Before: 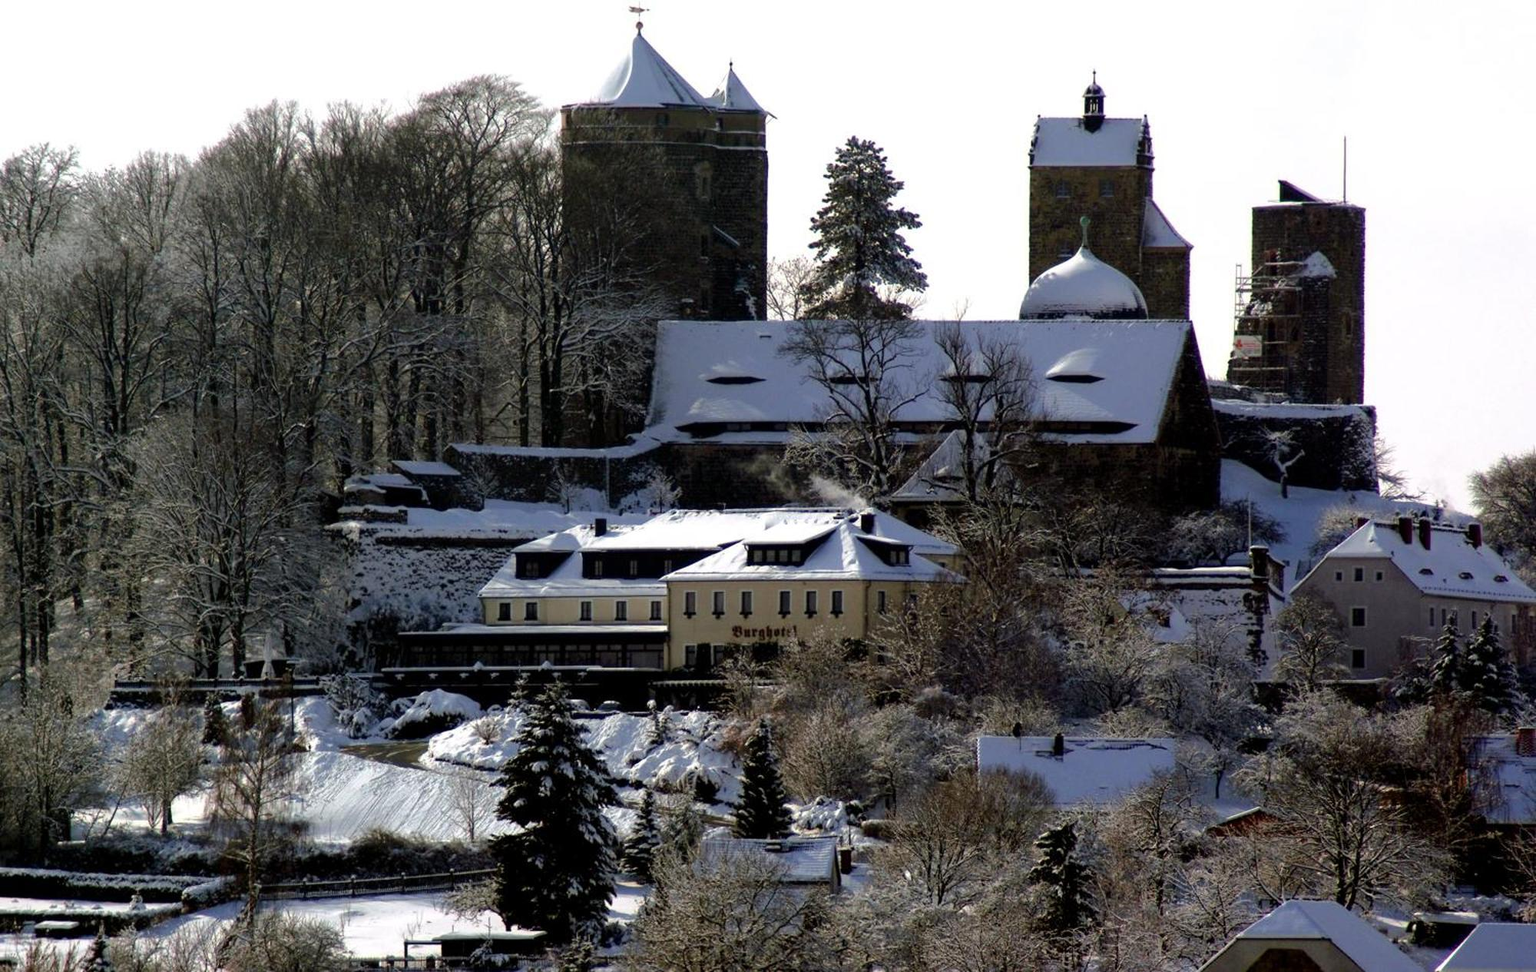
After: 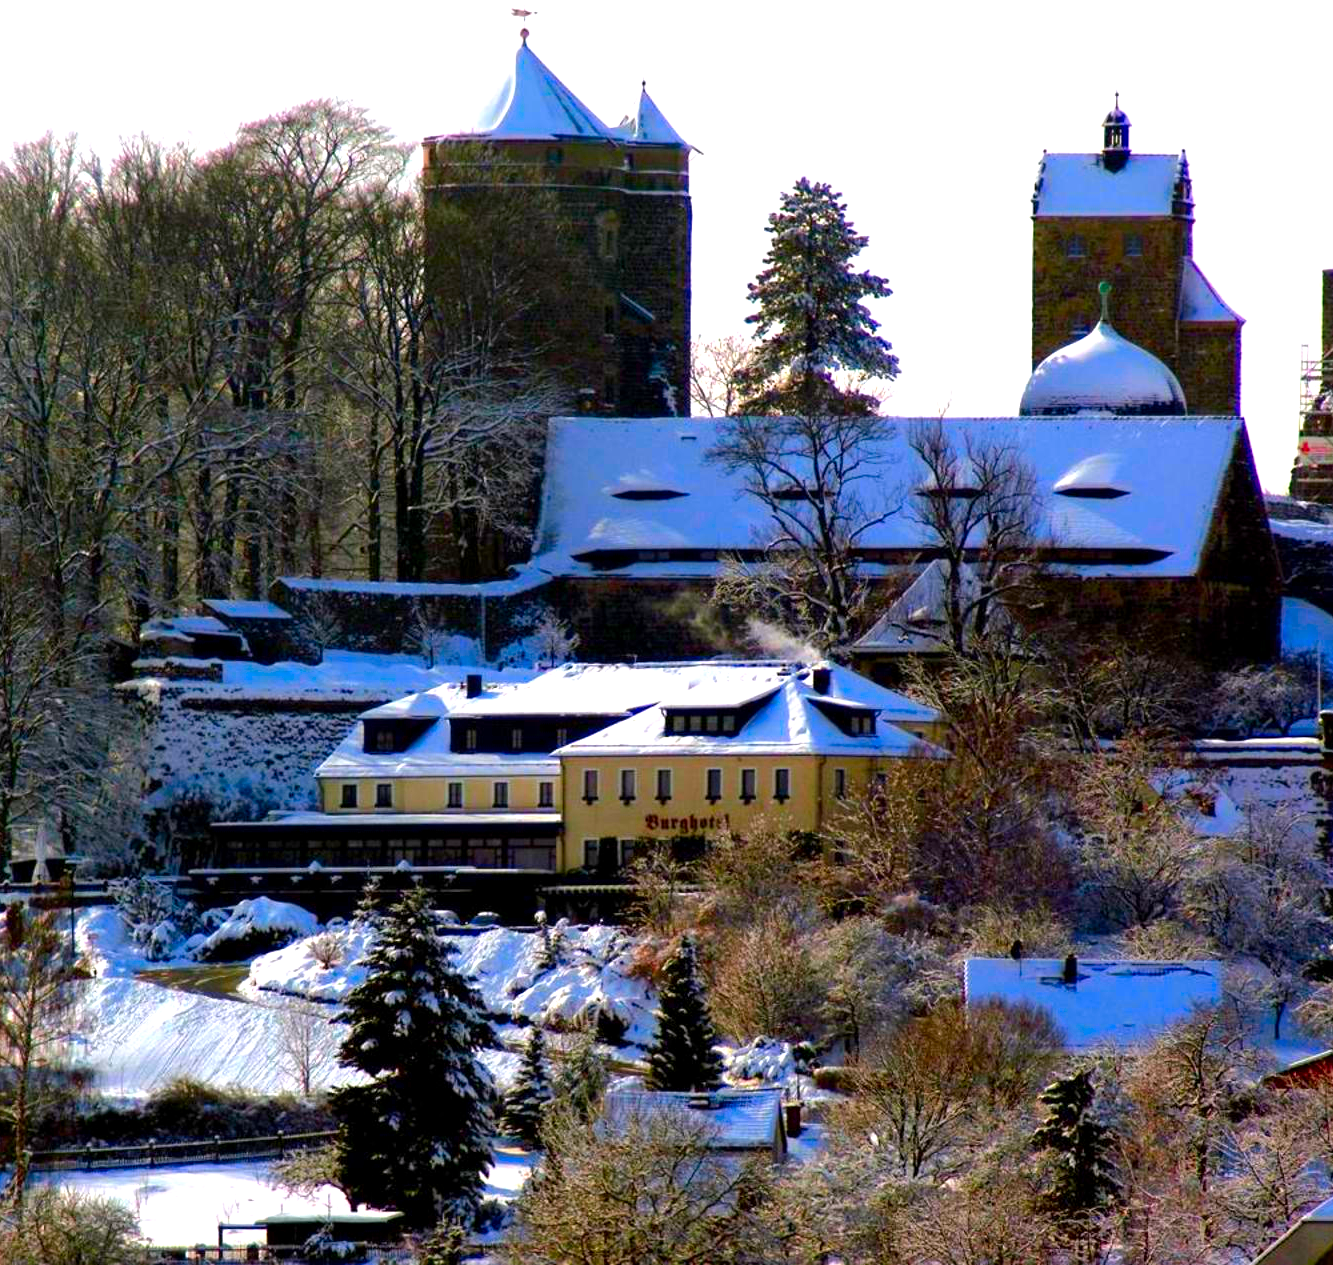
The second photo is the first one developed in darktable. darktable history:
exposure: black level correction 0.001, exposure 0.5 EV, compensate exposure bias true, compensate highlight preservation false
color correction: highlights a* 1.59, highlights b* -1.7, saturation 2.48
crop: left 15.419%, right 17.914%
white balance: emerald 1
